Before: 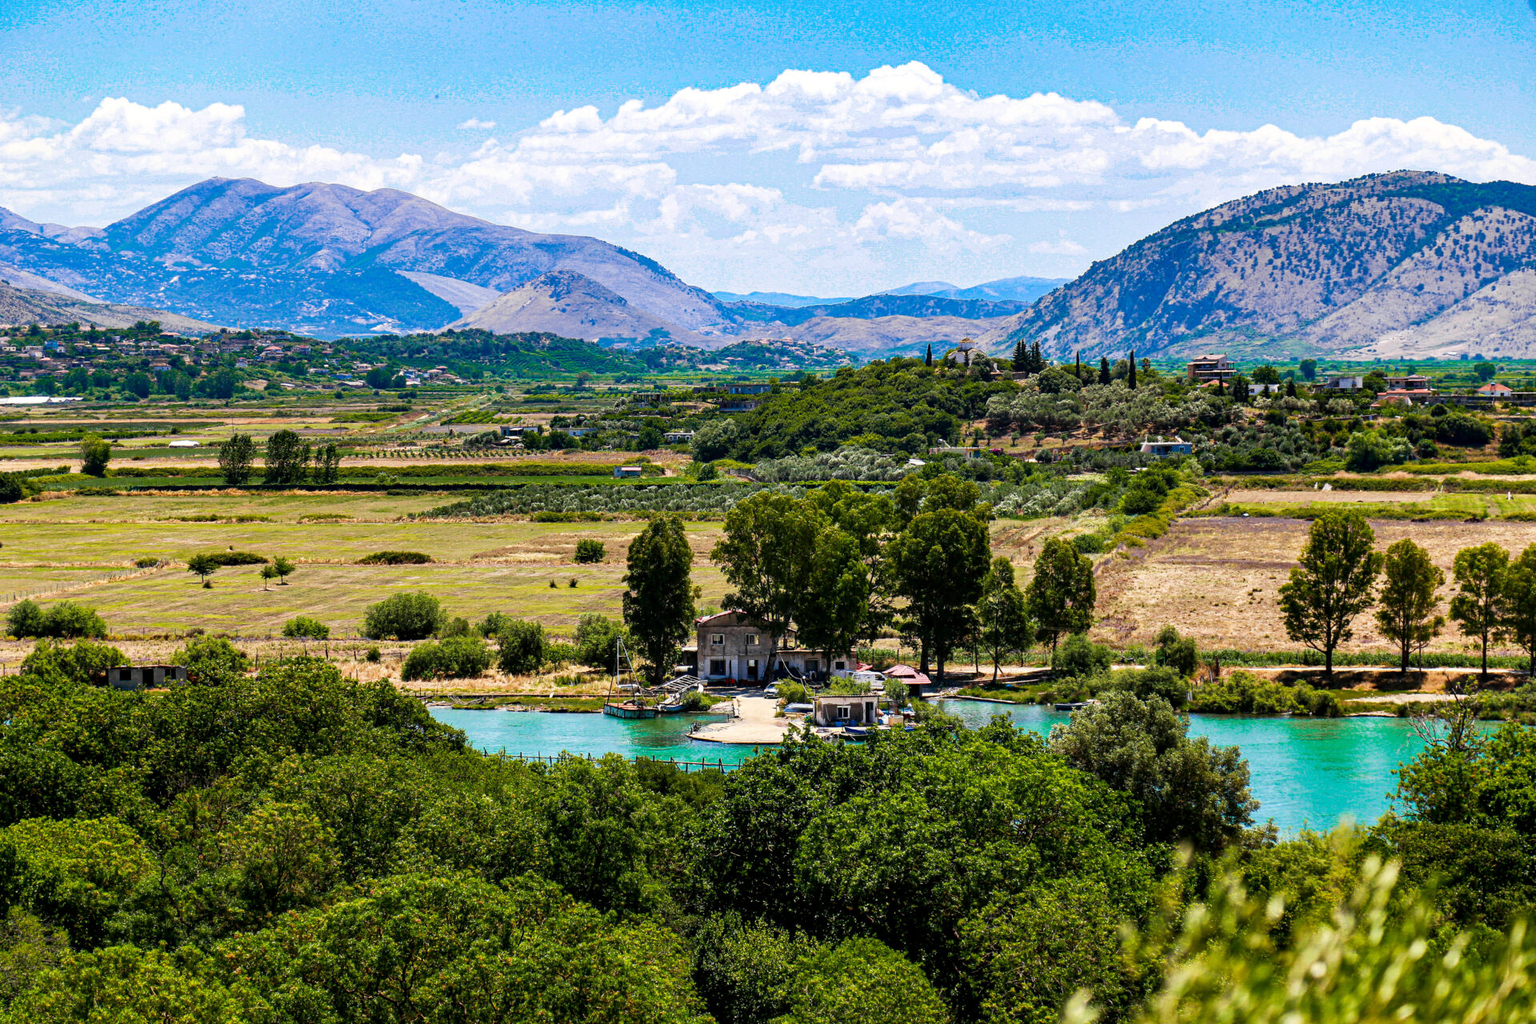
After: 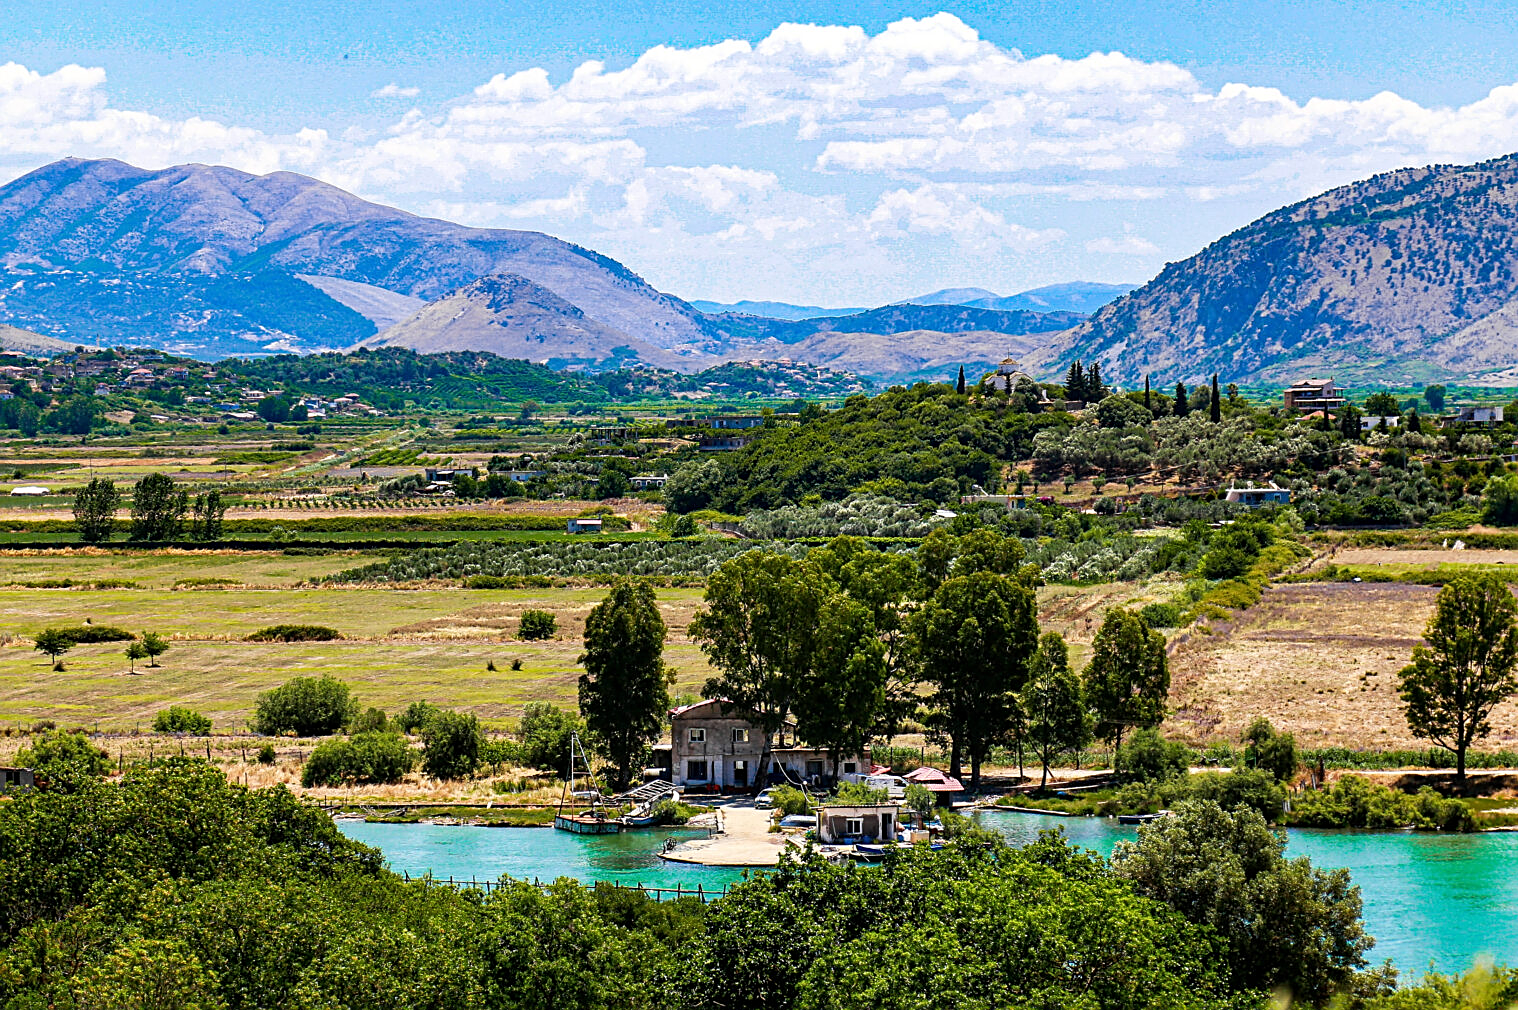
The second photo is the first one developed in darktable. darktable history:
crop and rotate: left 10.452%, top 5.006%, right 10.455%, bottom 16.053%
sharpen: on, module defaults
